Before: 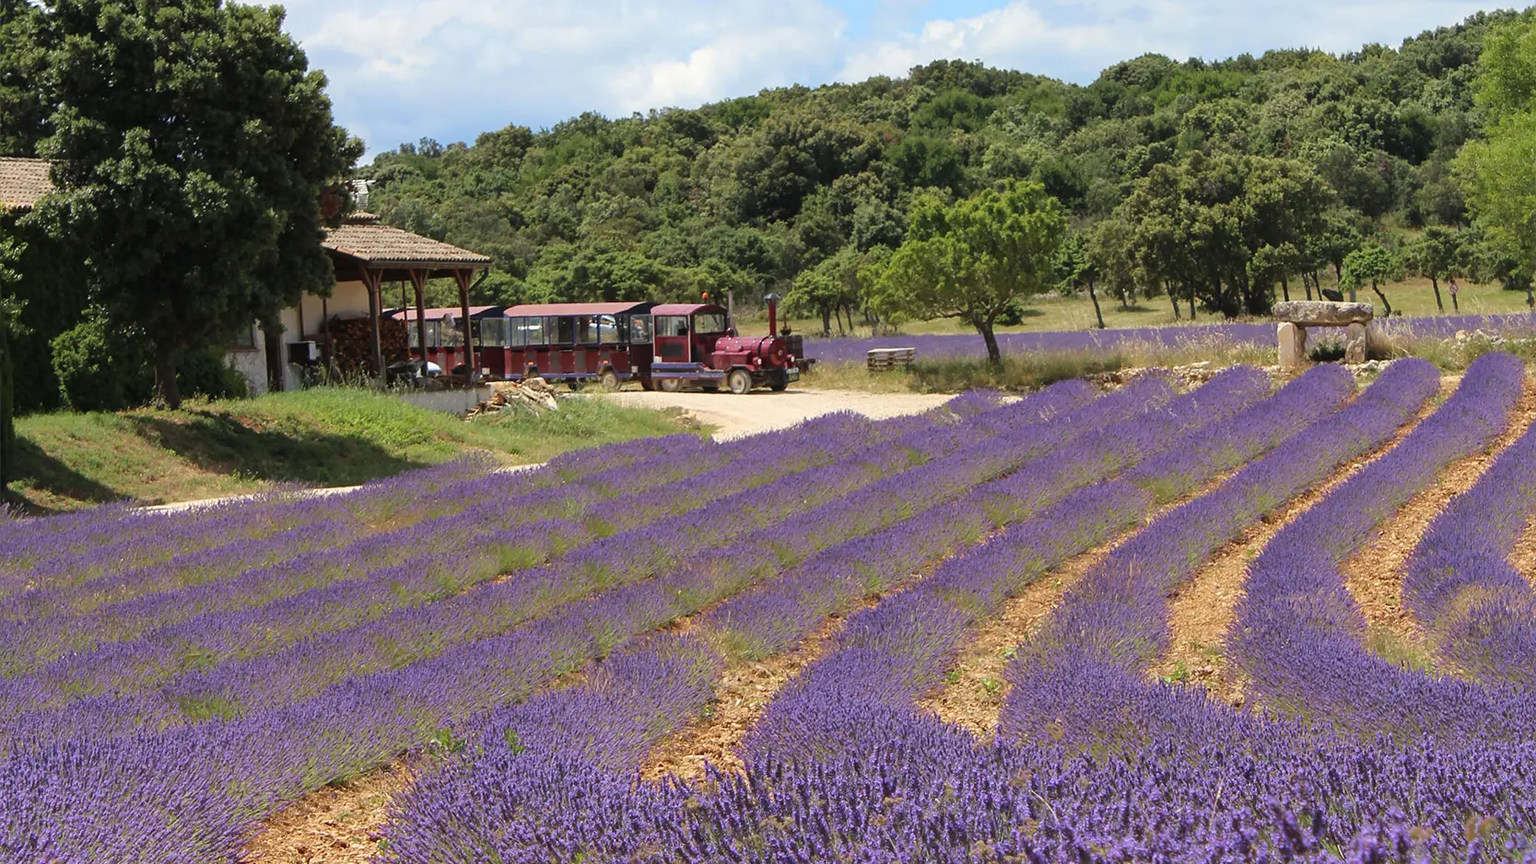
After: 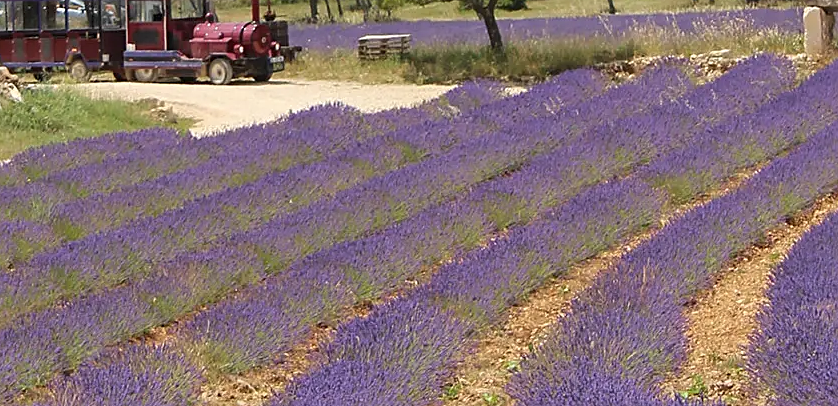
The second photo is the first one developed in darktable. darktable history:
sharpen: on, module defaults
crop: left 35.03%, top 36.625%, right 14.663%, bottom 20.057%
shadows and highlights: soften with gaussian
